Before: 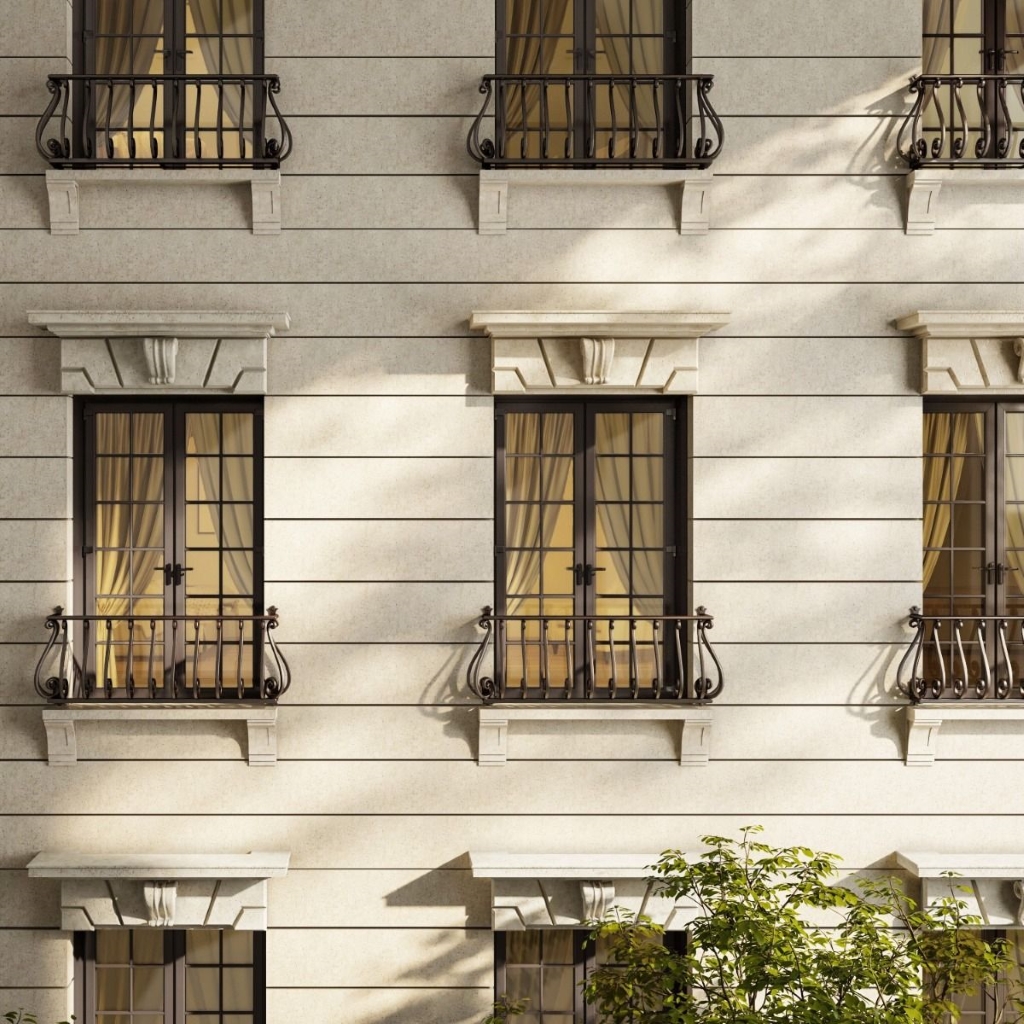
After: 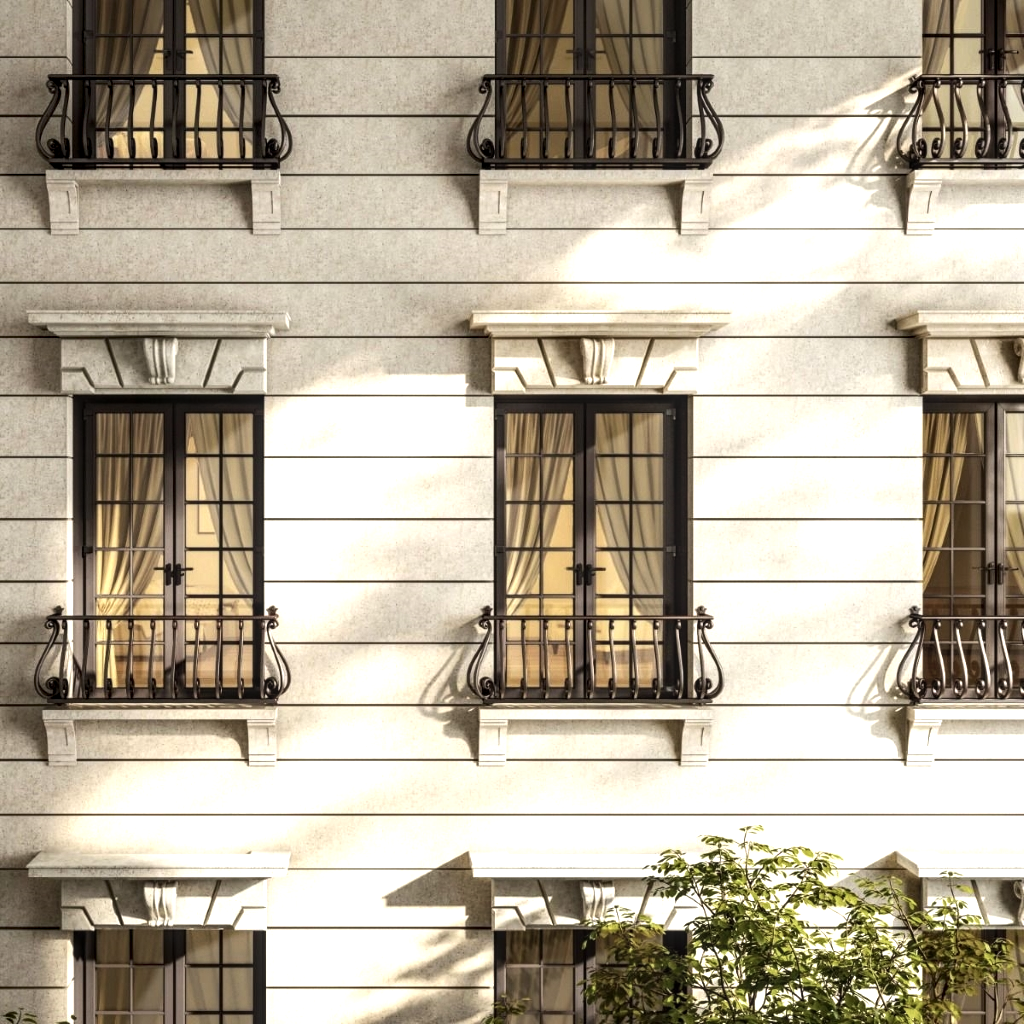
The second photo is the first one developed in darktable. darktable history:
color calibration: illuminant same as pipeline (D50), adaptation XYZ, x 0.346, y 0.358, temperature 5015.29 K, gamut compression 2.99
tone equalizer: -8 EV -0.766 EV, -7 EV -0.706 EV, -6 EV -0.606 EV, -5 EV -0.39 EV, -3 EV 0.399 EV, -2 EV 0.6 EV, -1 EV 0.687 EV, +0 EV 0.747 EV, edges refinement/feathering 500, mask exposure compensation -1.57 EV, preserve details guided filter
local contrast: detail 130%
